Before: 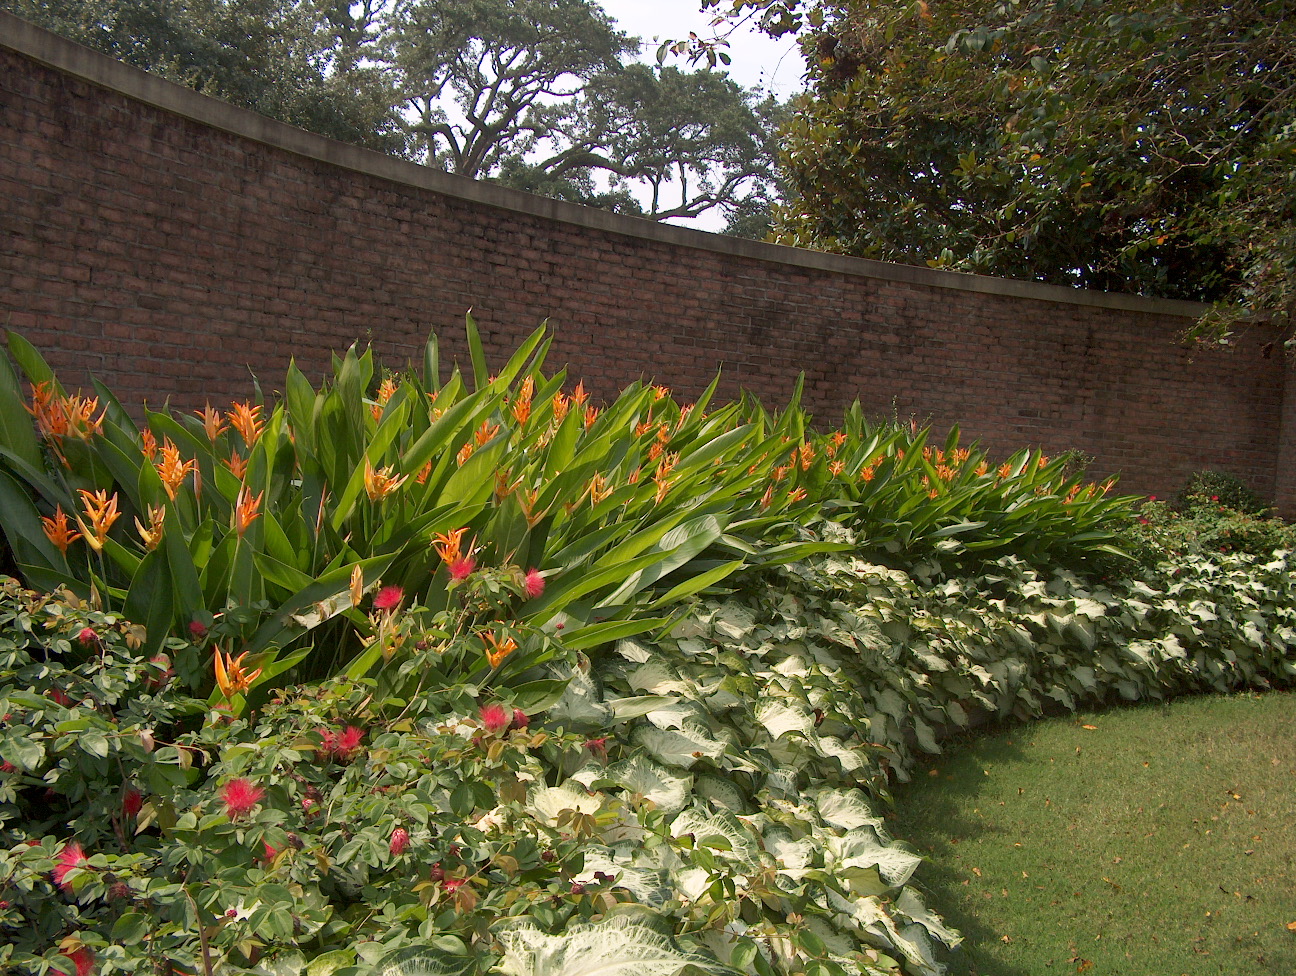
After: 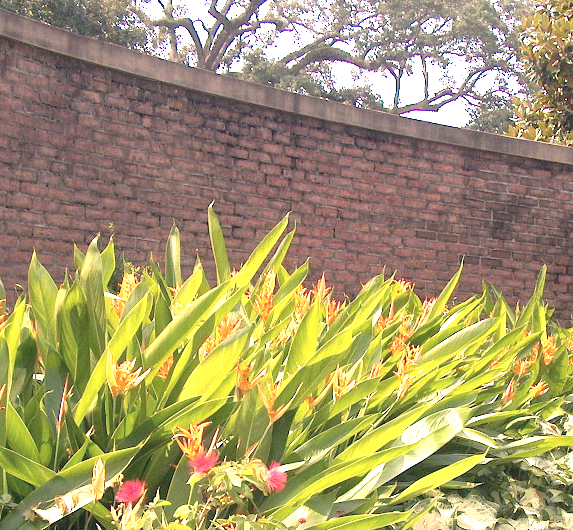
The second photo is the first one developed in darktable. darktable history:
exposure: black level correction 0, exposure 1.927 EV, compensate exposure bias true, compensate highlight preservation false
color correction: highlights a* 13.92, highlights b* 6.13, shadows a* -5.69, shadows b* -15.2, saturation 0.854
crop: left 19.929%, top 10.888%, right 35.792%, bottom 34.781%
